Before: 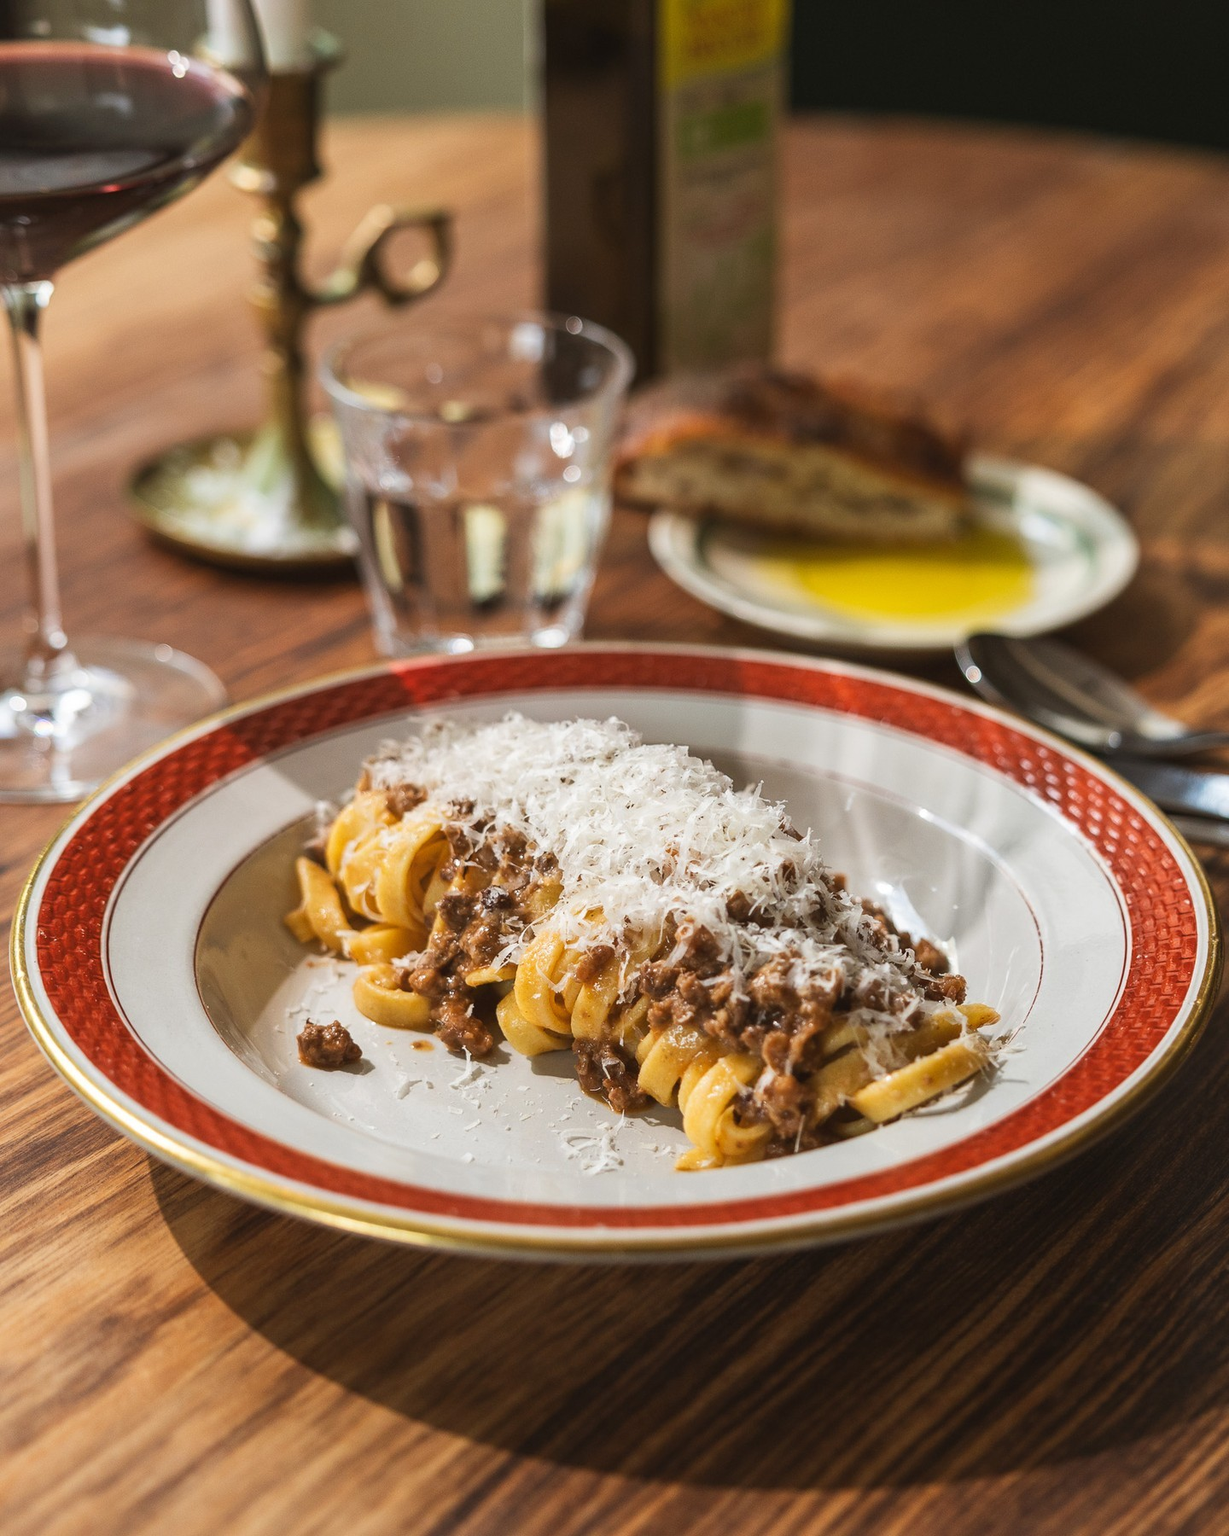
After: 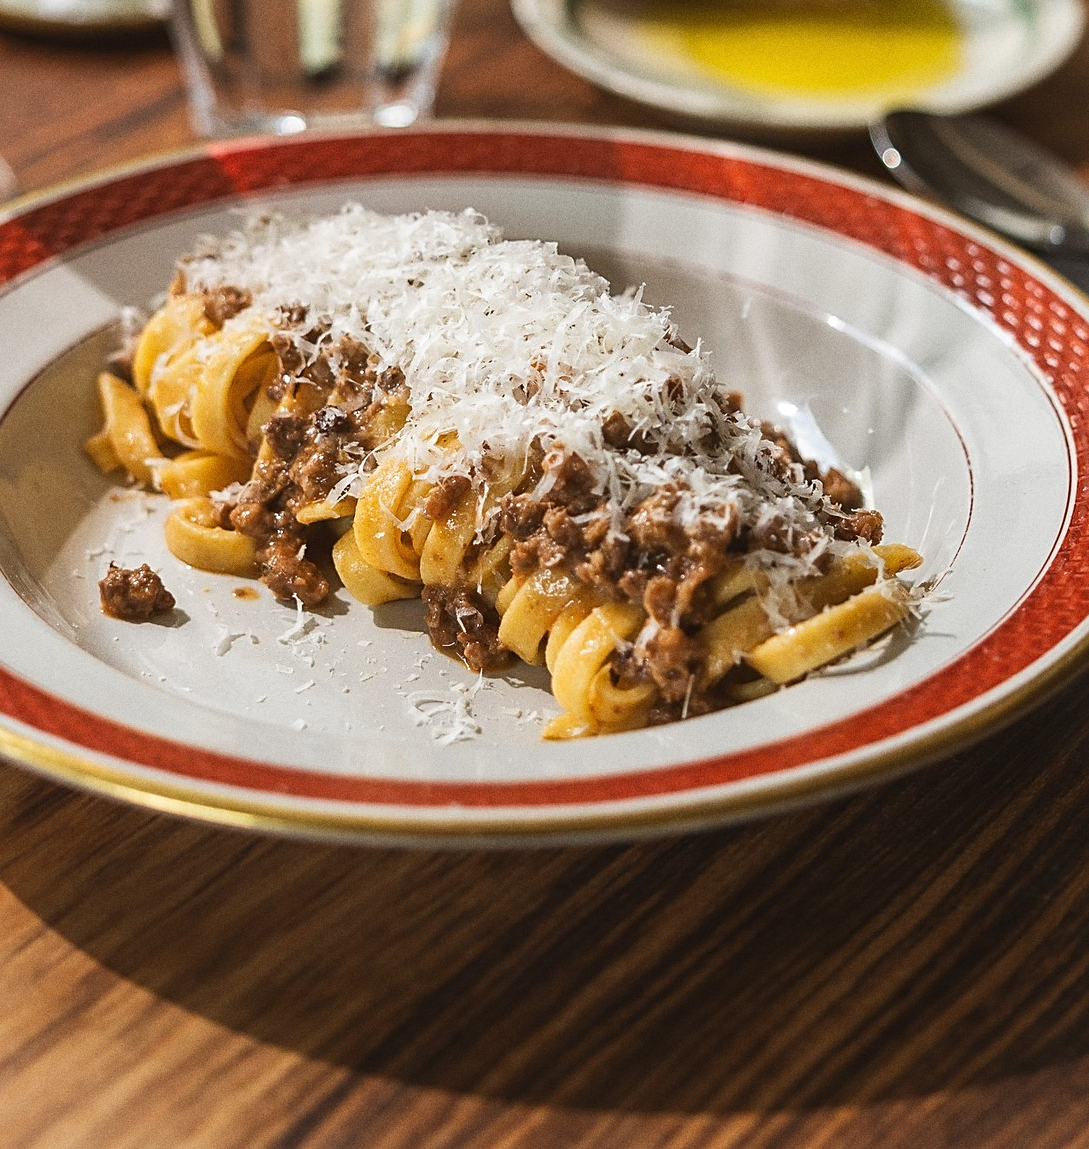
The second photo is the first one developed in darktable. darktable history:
sharpen: on, module defaults
crop and rotate: left 17.299%, top 35.115%, right 7.015%, bottom 1.024%
grain: on, module defaults
